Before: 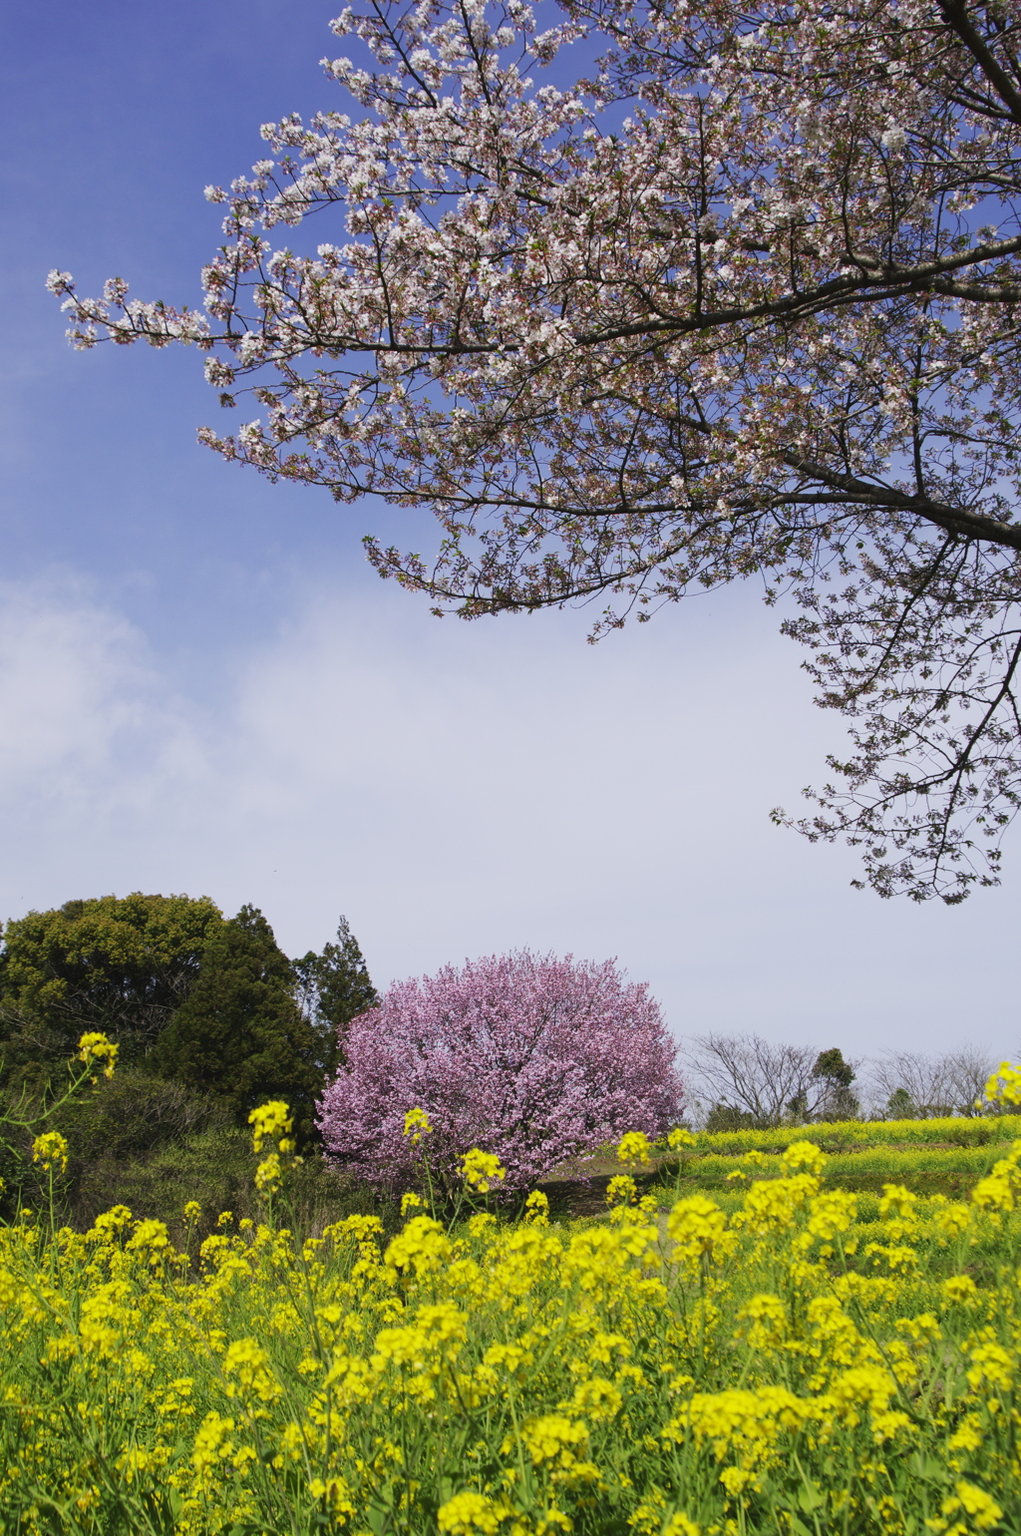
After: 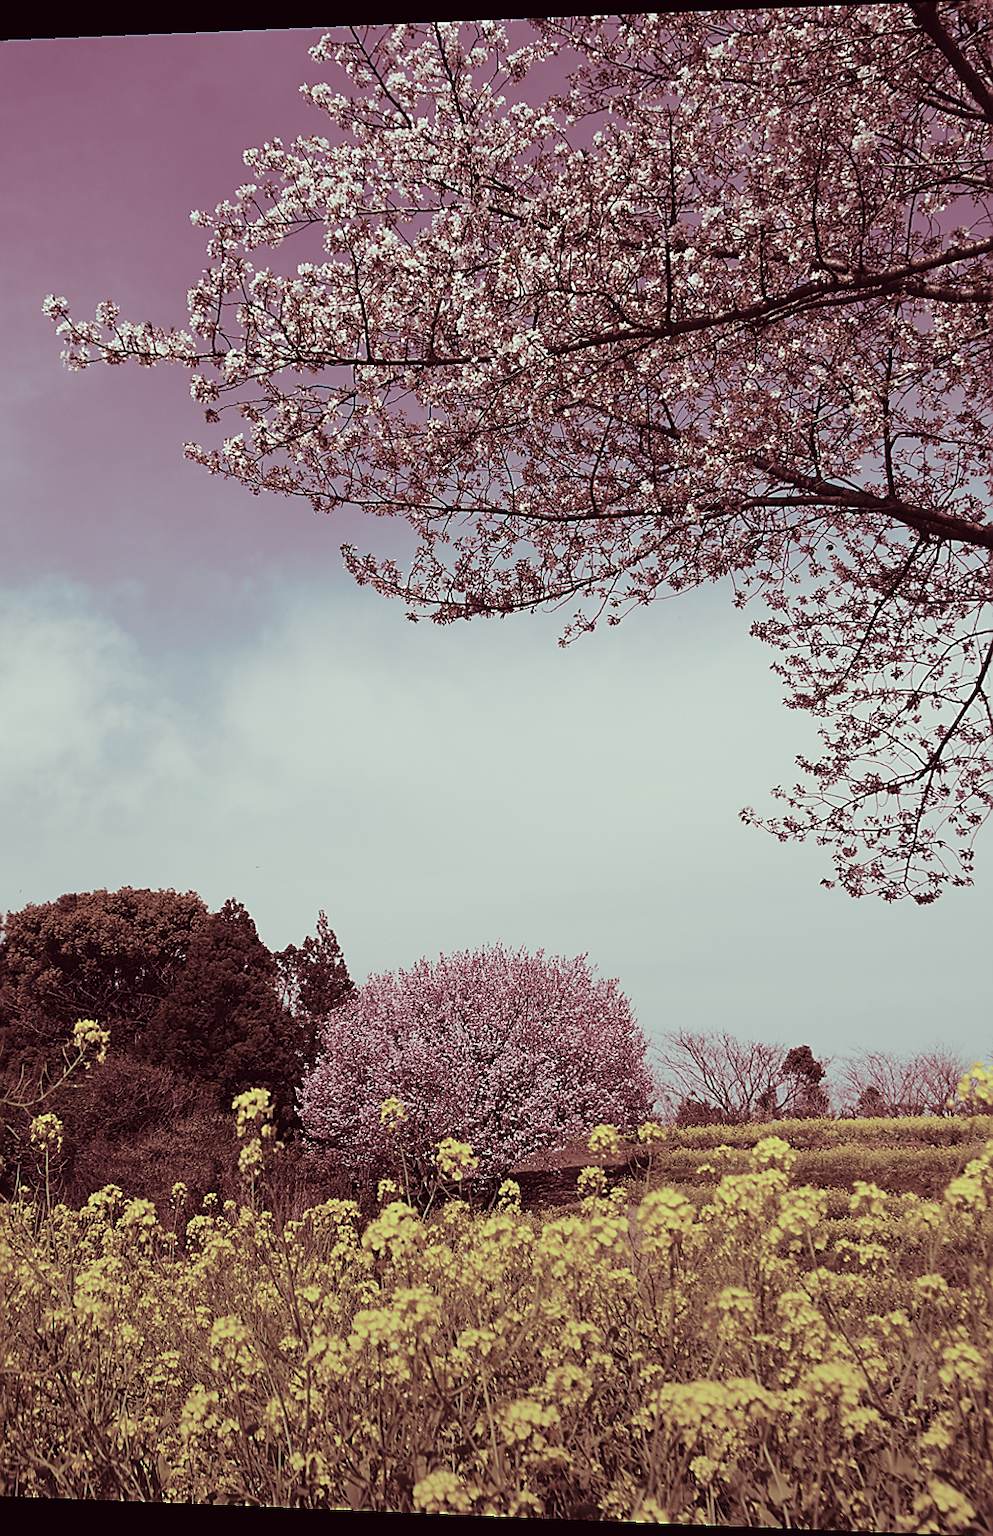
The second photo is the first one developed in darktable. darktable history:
sharpen: radius 1.4, amount 1.25, threshold 0.7
graduated density: rotation -180°, offset 24.95
rotate and perspective: lens shift (horizontal) -0.055, automatic cropping off
levels: levels [0, 0.499, 1]
color correction: highlights a* -20.17, highlights b* 20.27, shadows a* 20.03, shadows b* -20.46, saturation 0.43
split-toning: highlights › hue 187.2°, highlights › saturation 0.83, balance -68.05, compress 56.43%
